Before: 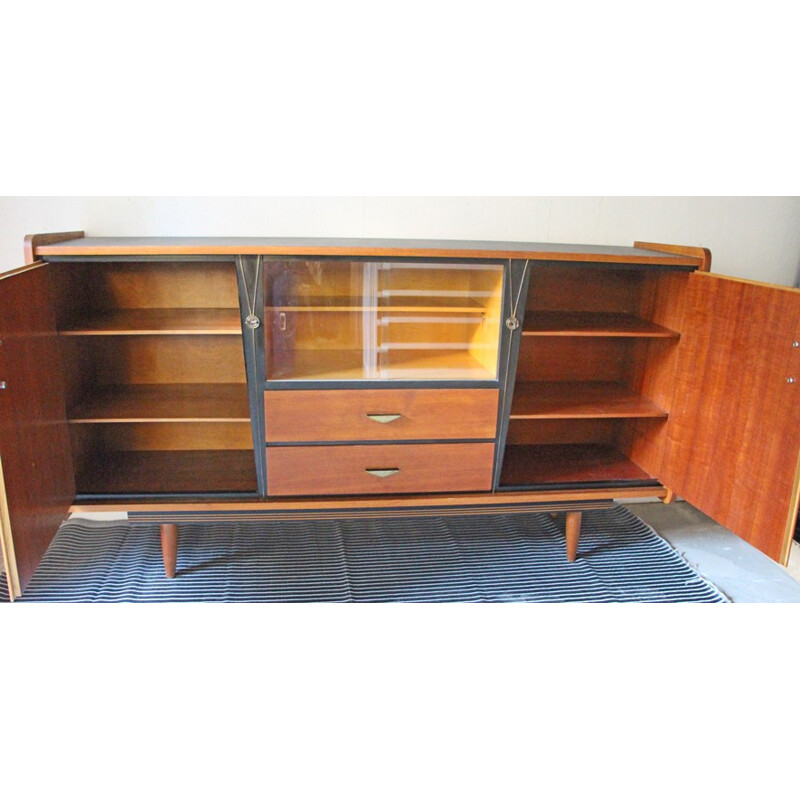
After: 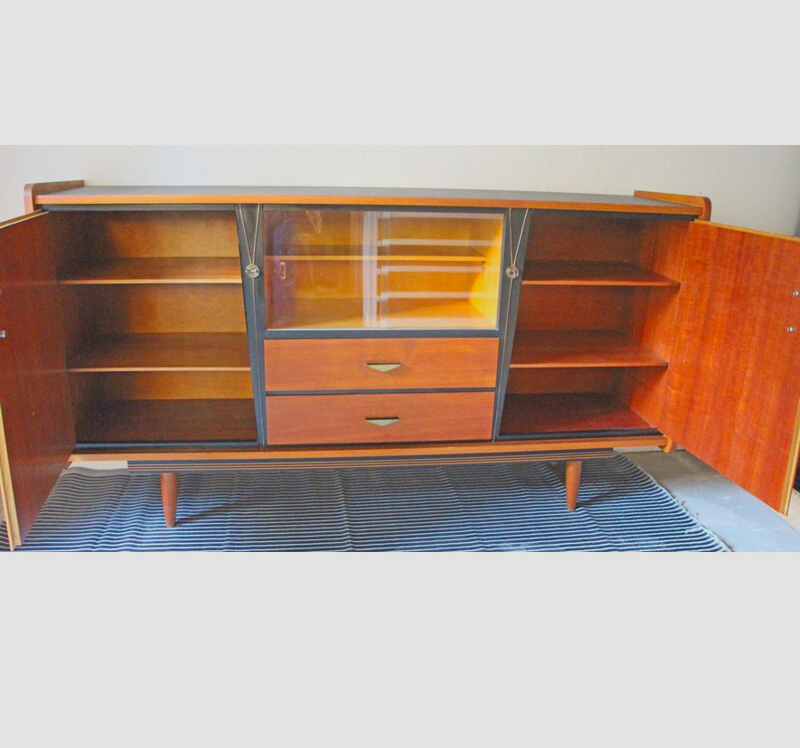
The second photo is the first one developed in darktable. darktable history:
contrast brightness saturation: contrast -0.197, saturation 0.188
crop and rotate: top 6.499%
